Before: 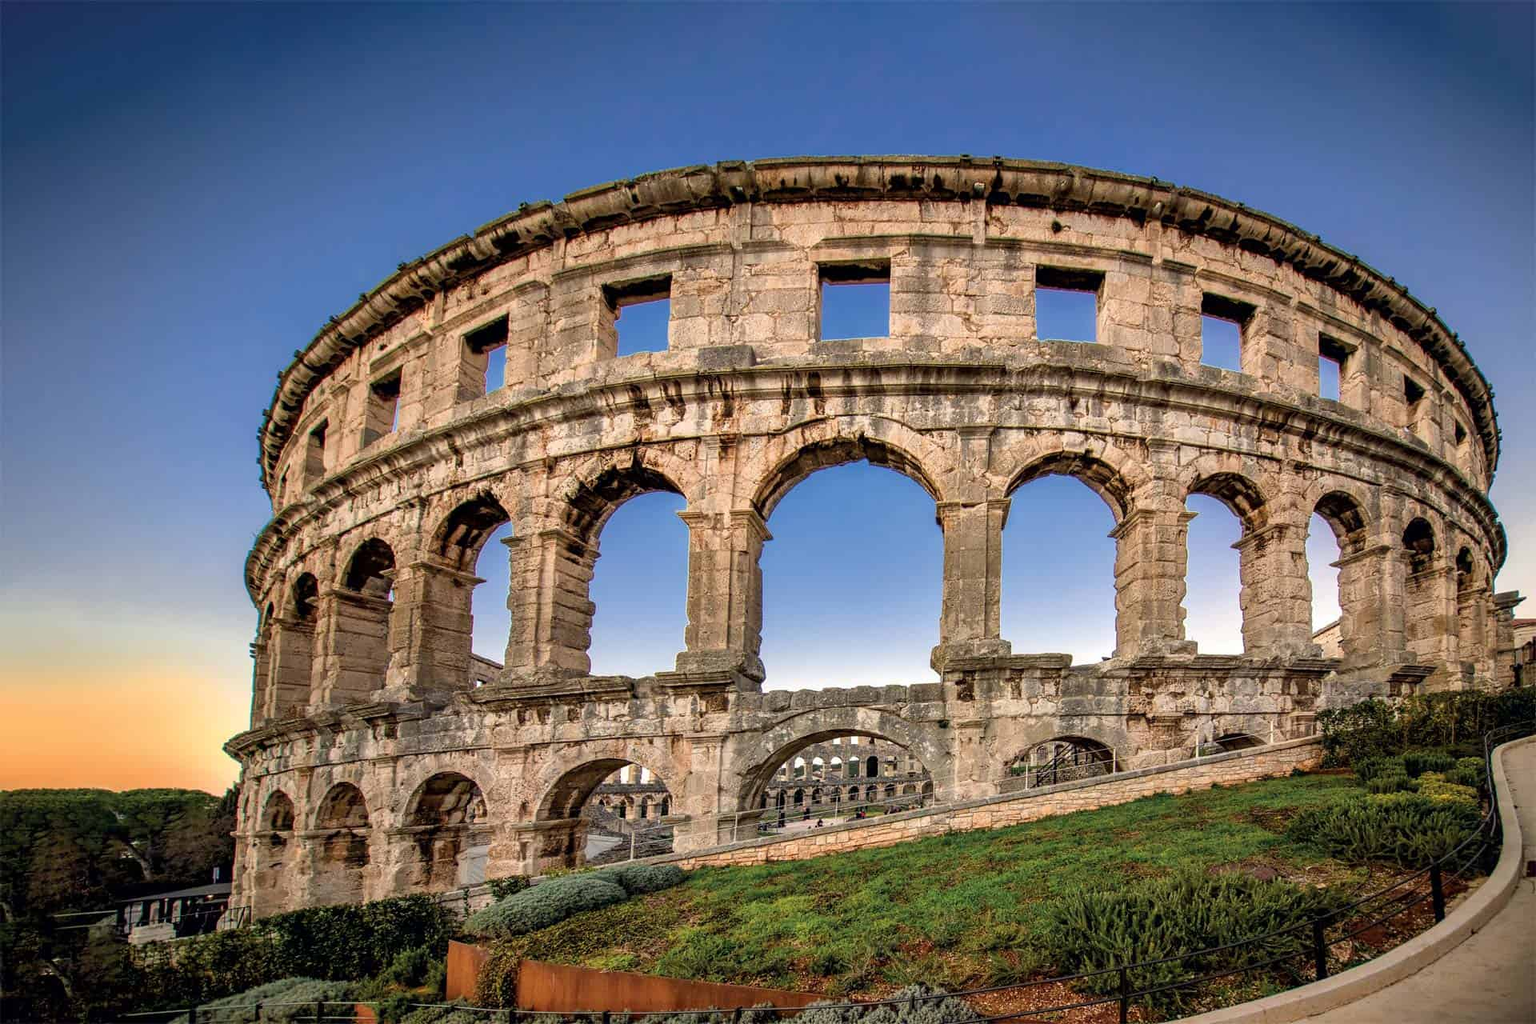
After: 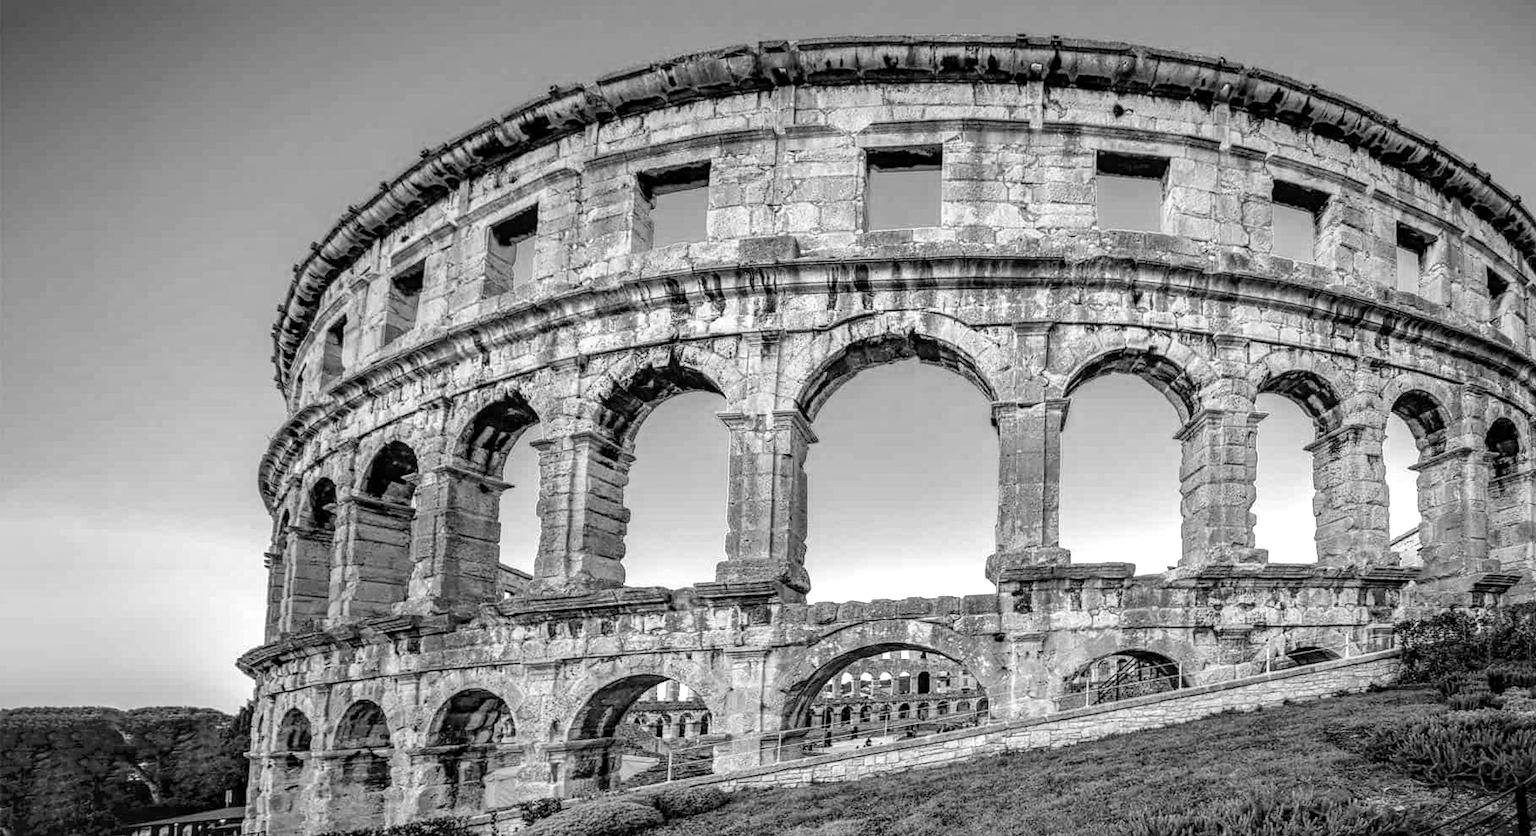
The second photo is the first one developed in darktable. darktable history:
contrast brightness saturation: brightness 0.131
crop and rotate: angle 0.074°, top 11.937%, right 5.421%, bottom 10.79%
color calibration: output gray [0.28, 0.41, 0.31, 0], x 0.336, y 0.347, temperature 5443.35 K
exposure: black level correction 0.001, compensate exposure bias true, compensate highlight preservation false
tone equalizer: -8 EV -0.448 EV, -7 EV -0.402 EV, -6 EV -0.367 EV, -5 EV -0.191 EV, -3 EV 0.235 EV, -2 EV 0.332 EV, -1 EV 0.406 EV, +0 EV 0.421 EV, mask exposure compensation -0.497 EV
local contrast: on, module defaults
shadows and highlights: shadows 62.56, white point adjustment 0.503, highlights -33.38, compress 83.95%
haze removal: compatibility mode true
